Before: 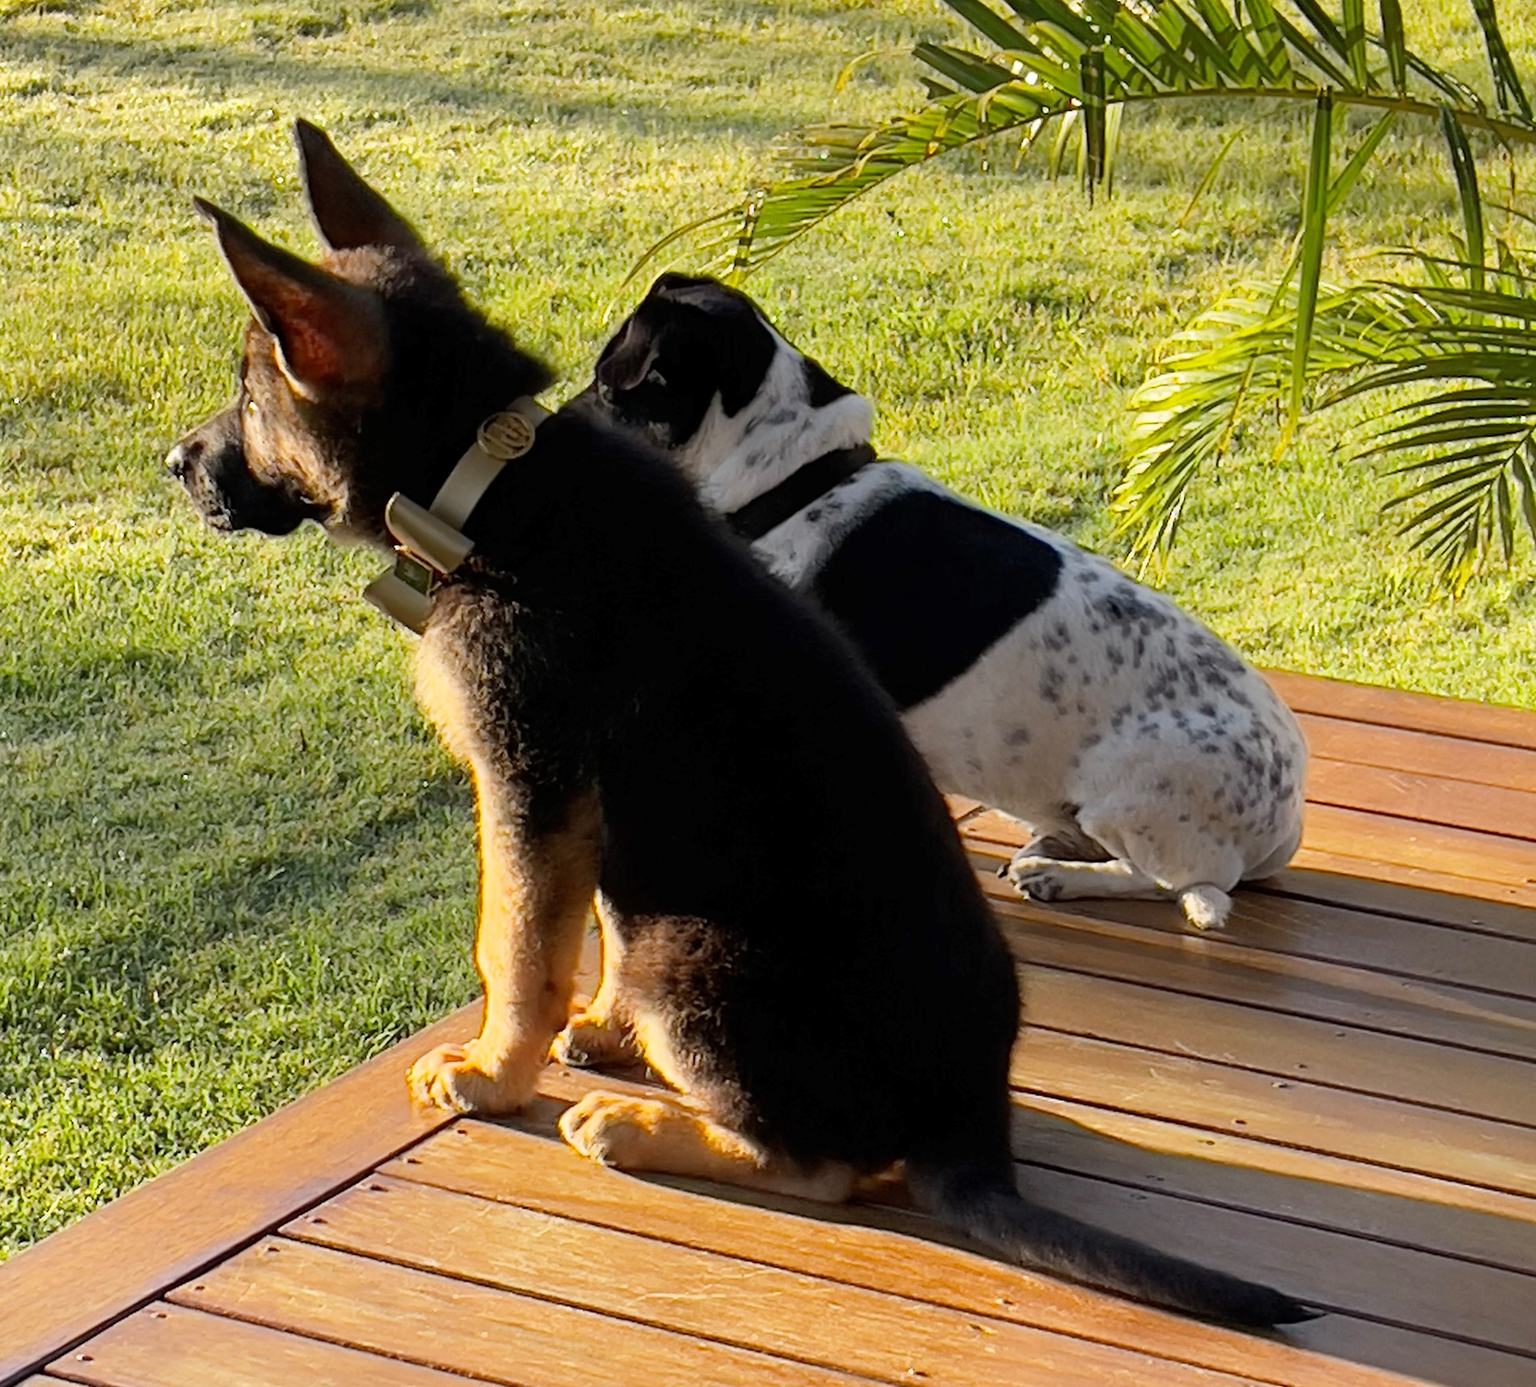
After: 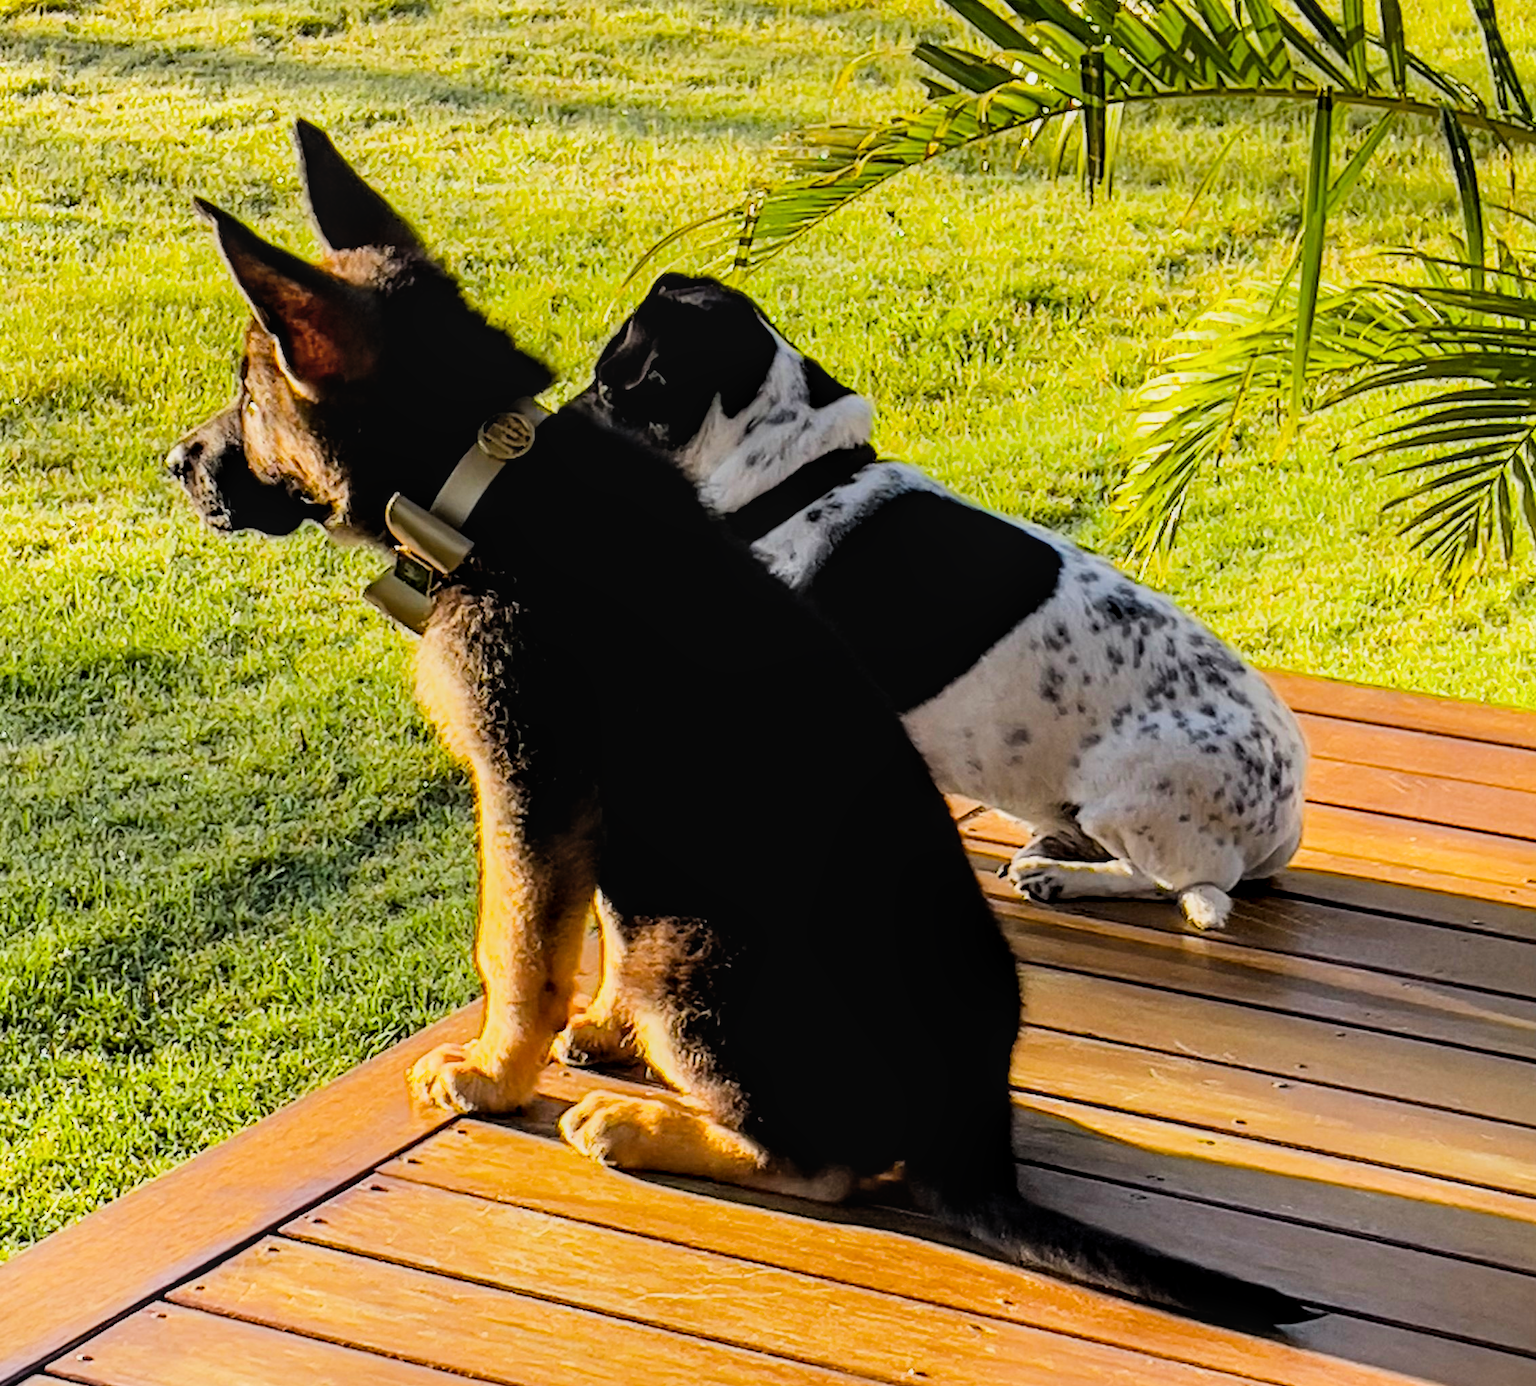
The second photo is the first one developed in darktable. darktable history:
exposure "scene-referred default": black level correction 0, exposure 0.7 EV, compensate exposure bias true, compensate highlight preservation false
color balance rgb: perceptual saturation grading › global saturation 20%, global vibrance 20%
filmic rgb: black relative exposure -5 EV, hardness 2.88, contrast 1.3
local contrast: on, module defaults
